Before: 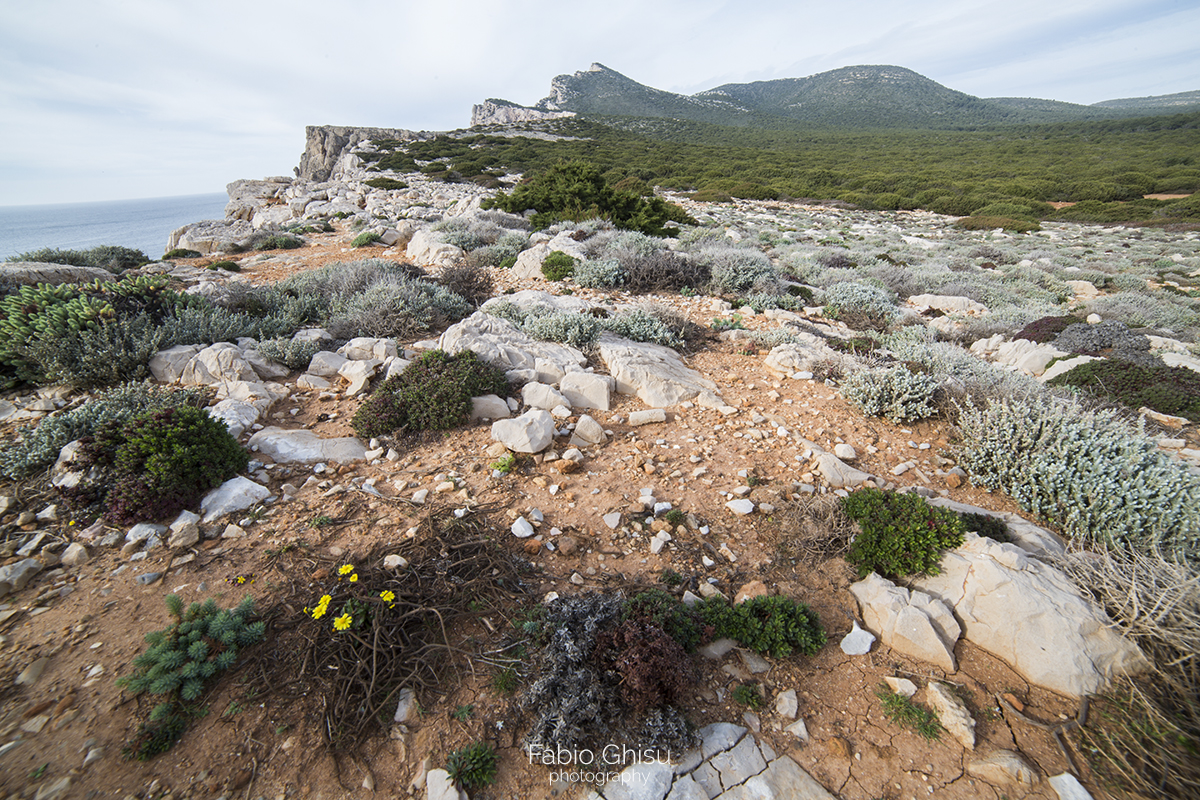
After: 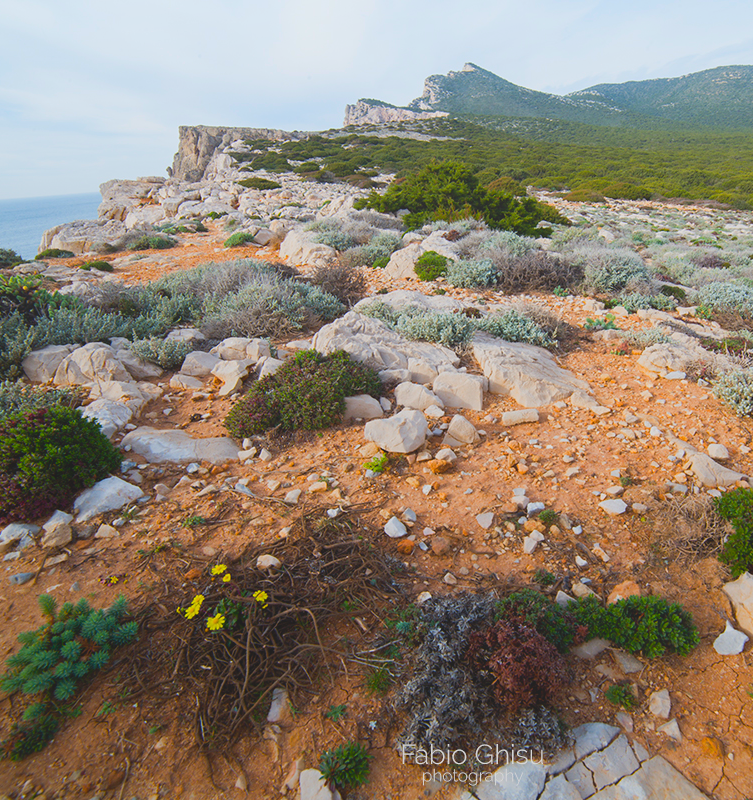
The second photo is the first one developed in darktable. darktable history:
shadows and highlights: radius 334.93, shadows 63.48, highlights 6.06, compress 87.7%, highlights color adjustment 39.73%, soften with gaussian
local contrast: detail 69%
crop: left 10.644%, right 26.528%
bloom: size 9%, threshold 100%, strength 7%
color balance rgb: perceptual saturation grading › global saturation 30%, global vibrance 20%
